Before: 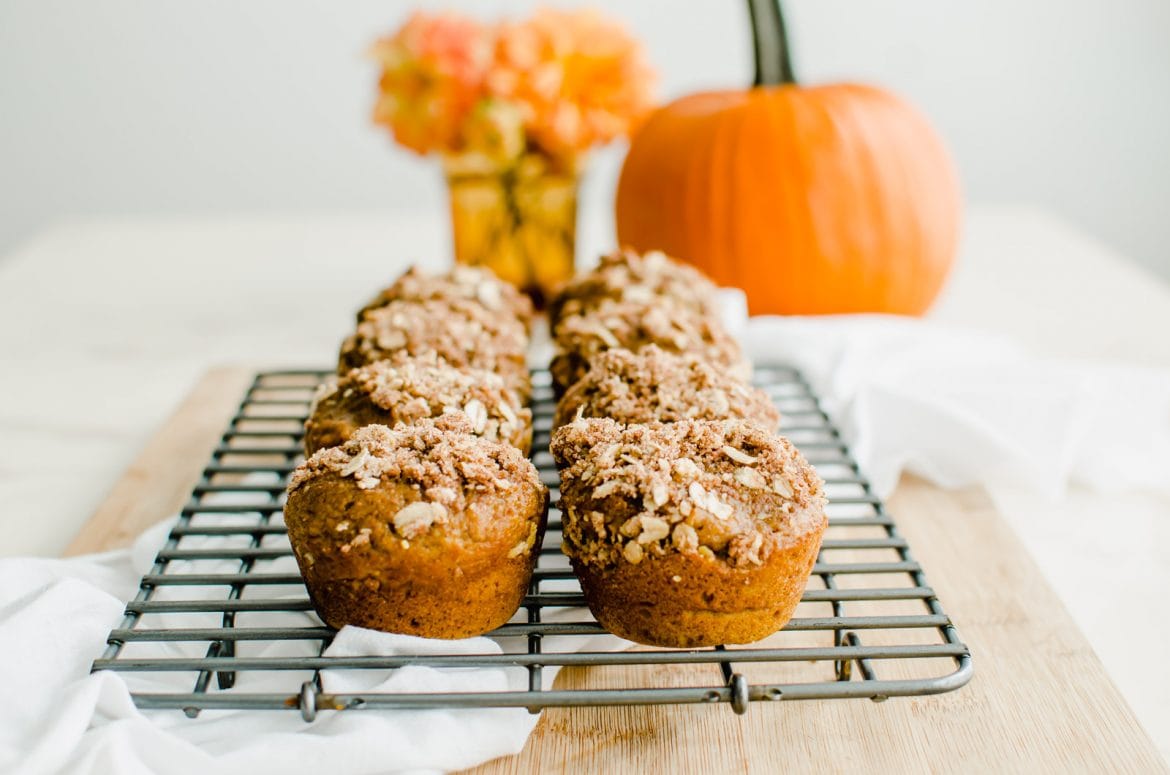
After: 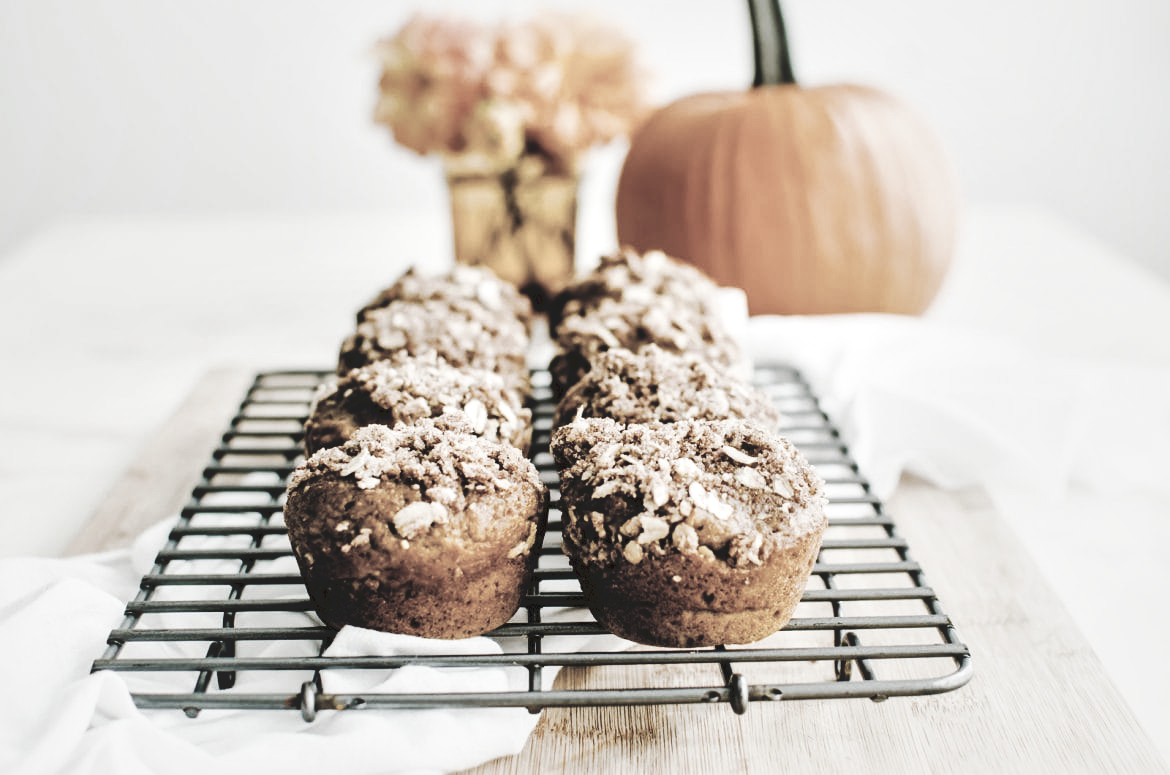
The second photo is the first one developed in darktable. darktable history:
local contrast: mode bilateral grid, contrast 25, coarseness 61, detail 151%, midtone range 0.2
exposure: compensate exposure bias true, compensate highlight preservation false
color zones: curves: ch1 [(0, 0.153) (0.143, 0.15) (0.286, 0.151) (0.429, 0.152) (0.571, 0.152) (0.714, 0.151) (0.857, 0.151) (1, 0.153)]
filmic rgb: black relative exposure -7.98 EV, white relative exposure 3.85 EV, hardness 4.29
color balance rgb: perceptual saturation grading › global saturation 0.045%, perceptual saturation grading › highlights -17.894%, perceptual saturation grading › mid-tones 33.686%, perceptual saturation grading › shadows 50.391%, global vibrance 0.479%
tone curve: curves: ch0 [(0, 0) (0.003, 0.156) (0.011, 0.156) (0.025, 0.161) (0.044, 0.161) (0.069, 0.161) (0.1, 0.166) (0.136, 0.168) (0.177, 0.179) (0.224, 0.202) (0.277, 0.241) (0.335, 0.296) (0.399, 0.378) (0.468, 0.484) (0.543, 0.604) (0.623, 0.728) (0.709, 0.822) (0.801, 0.918) (0.898, 0.98) (1, 1)], preserve colors none
